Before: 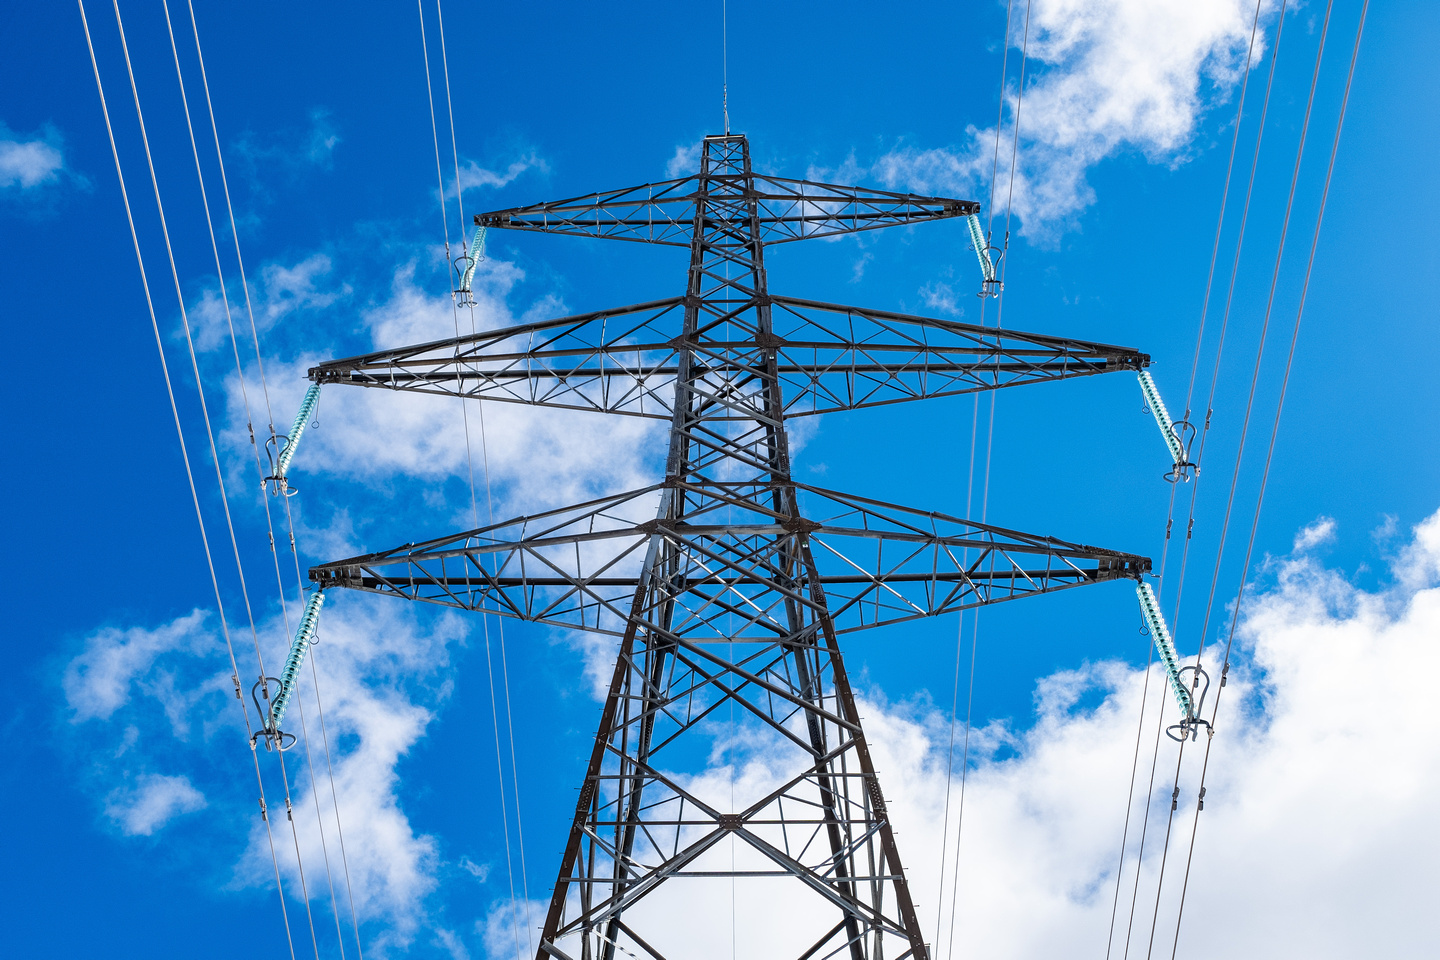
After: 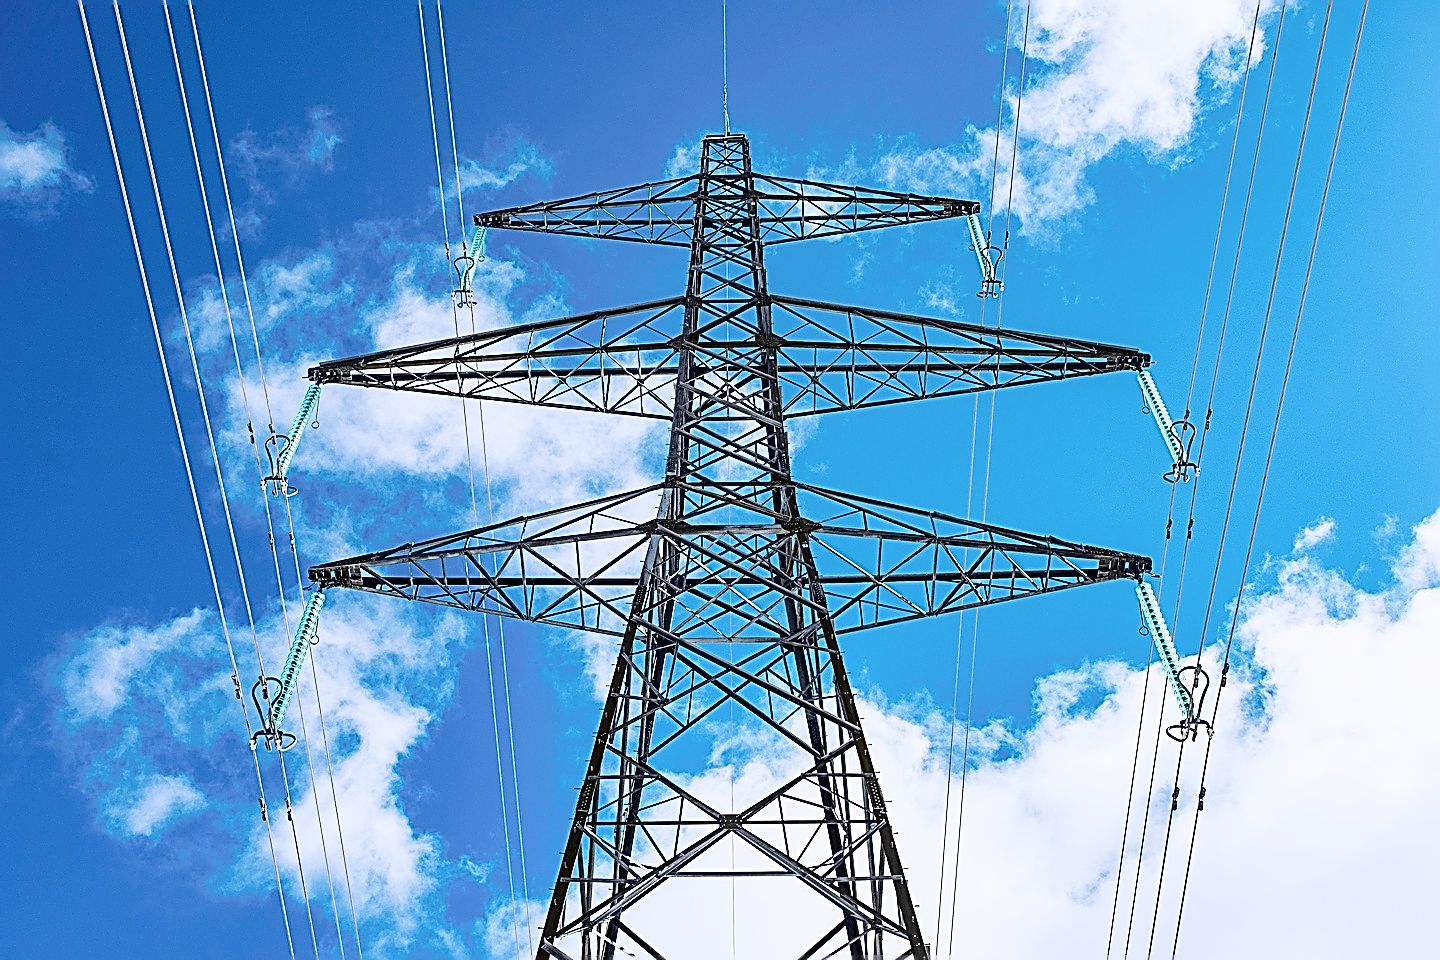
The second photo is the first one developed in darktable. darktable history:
sharpen: amount 1.861
tone curve: curves: ch0 [(0, 0.011) (0.053, 0.026) (0.174, 0.115) (0.398, 0.444) (0.673, 0.775) (0.829, 0.906) (0.991, 0.981)]; ch1 [(0, 0) (0.276, 0.206) (0.409, 0.383) (0.473, 0.458) (0.492, 0.499) (0.521, 0.502) (0.546, 0.543) (0.585, 0.617) (0.659, 0.686) (0.78, 0.8) (1, 1)]; ch2 [(0, 0) (0.438, 0.449) (0.473, 0.469) (0.503, 0.5) (0.523, 0.538) (0.562, 0.598) (0.612, 0.635) (0.695, 0.713) (1, 1)], color space Lab, independent channels, preserve colors none
